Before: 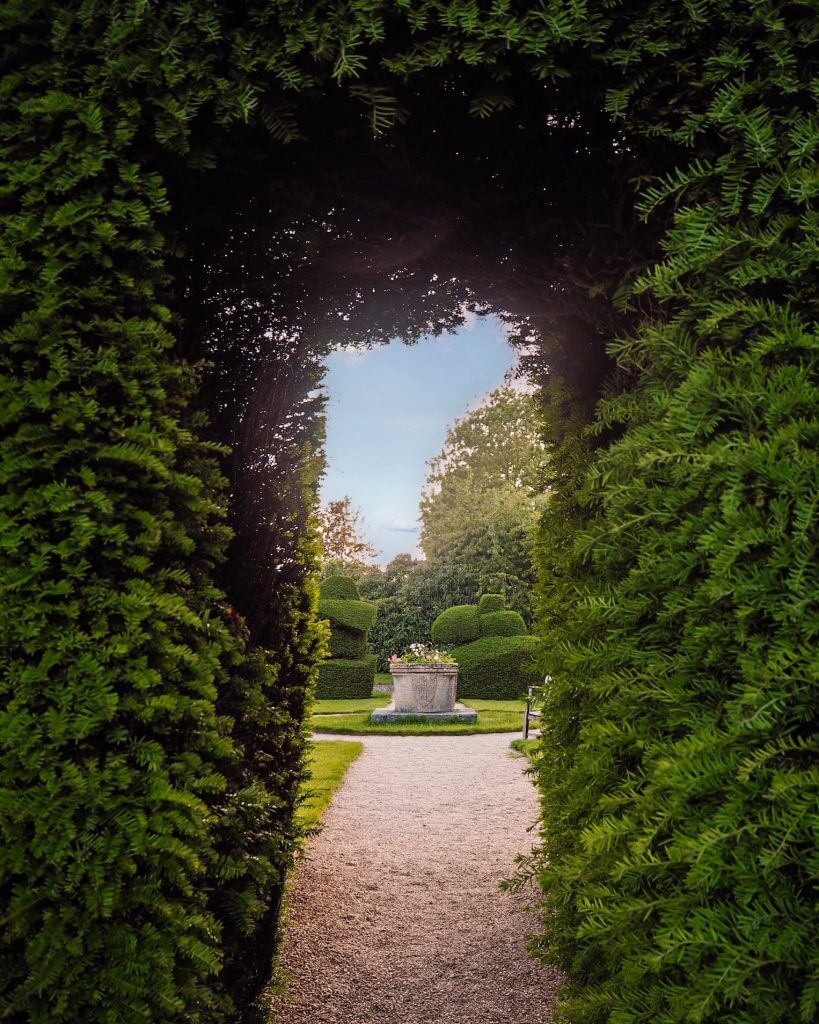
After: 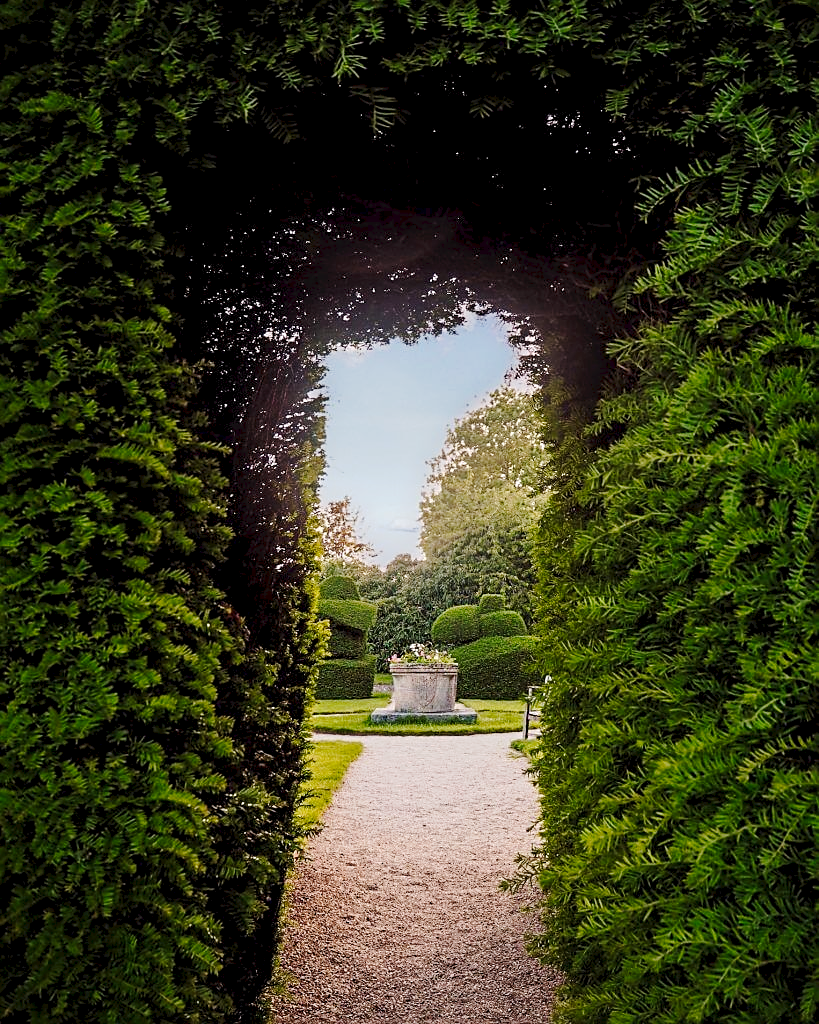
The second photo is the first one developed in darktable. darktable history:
exposure: black level correction 0.005, exposure 0.001 EV, compensate highlight preservation false
sharpen: on, module defaults
tone curve: curves: ch0 [(0, 0) (0.003, 0.031) (0.011, 0.041) (0.025, 0.054) (0.044, 0.06) (0.069, 0.083) (0.1, 0.108) (0.136, 0.135) (0.177, 0.179) (0.224, 0.231) (0.277, 0.294) (0.335, 0.378) (0.399, 0.463) (0.468, 0.552) (0.543, 0.627) (0.623, 0.694) (0.709, 0.776) (0.801, 0.849) (0.898, 0.905) (1, 1)], preserve colors none
